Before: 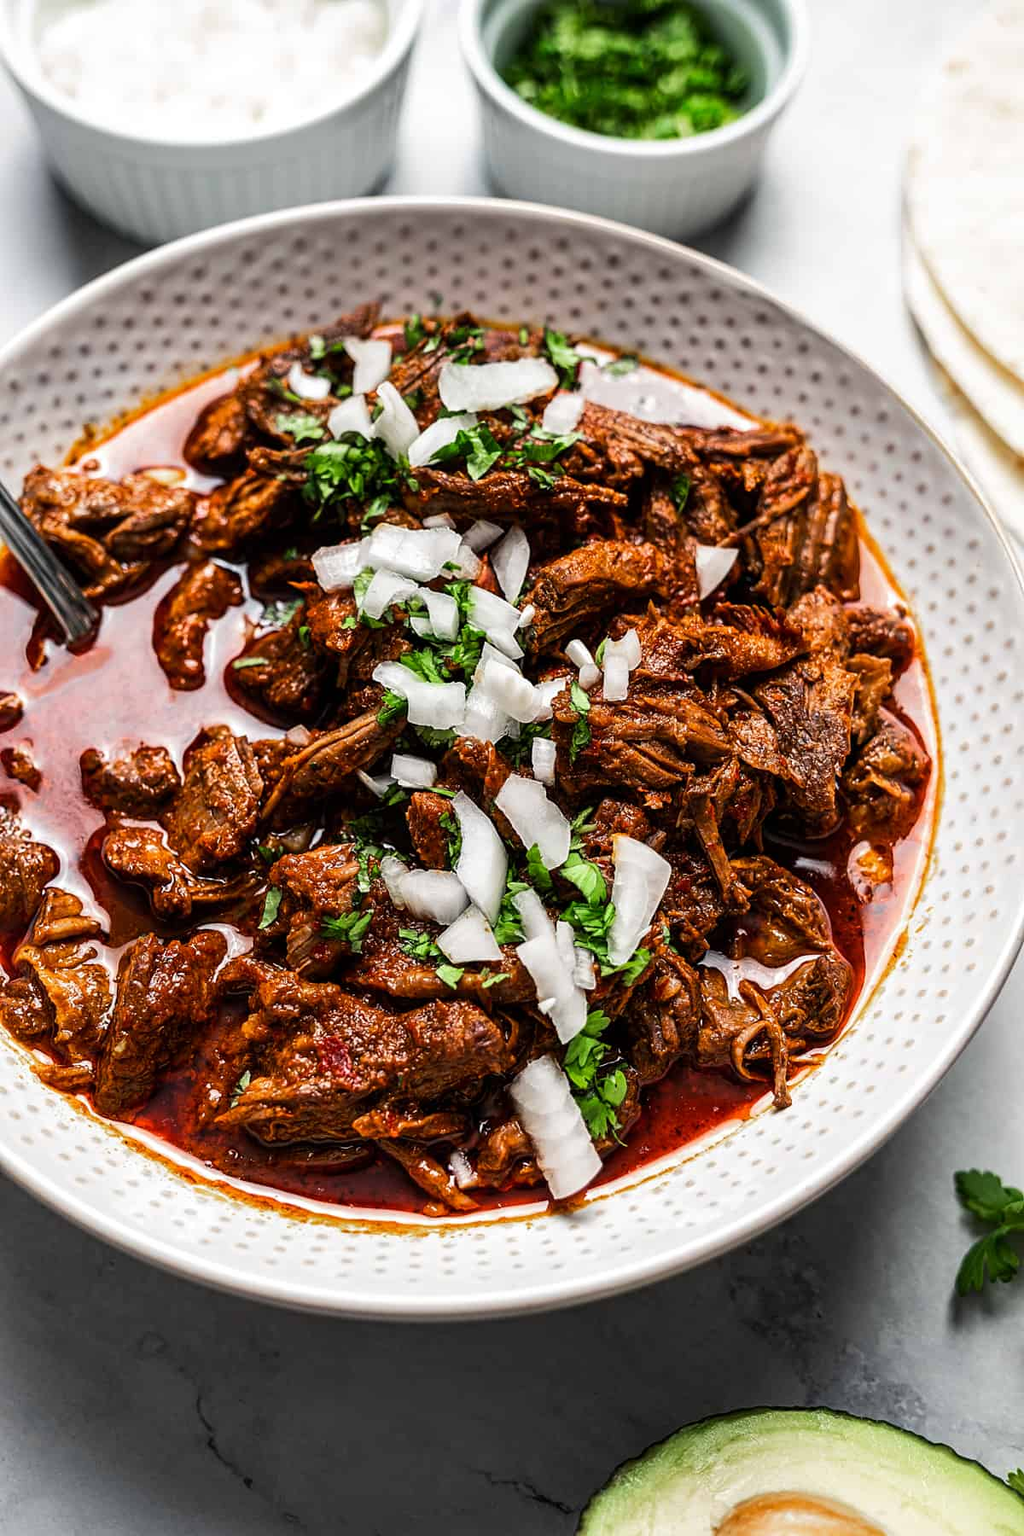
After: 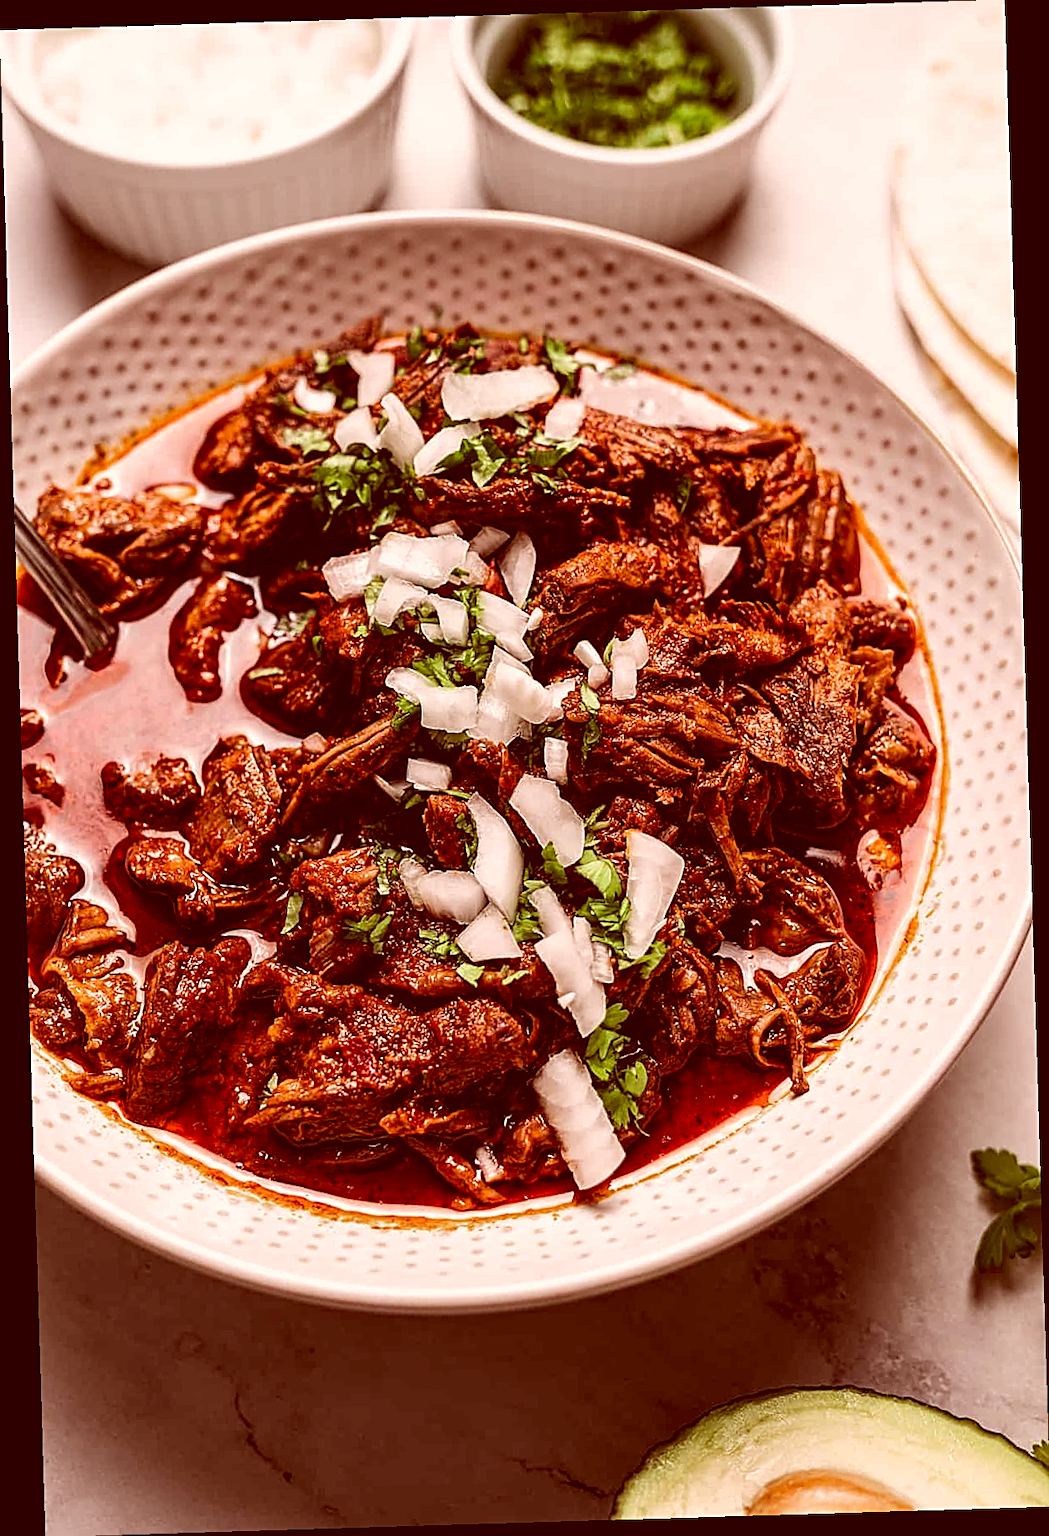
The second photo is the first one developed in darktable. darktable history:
color correction: highlights a* 9.03, highlights b* 8.71, shadows a* 40, shadows b* 40, saturation 0.8
sharpen: on, module defaults
rotate and perspective: rotation -1.75°, automatic cropping off
